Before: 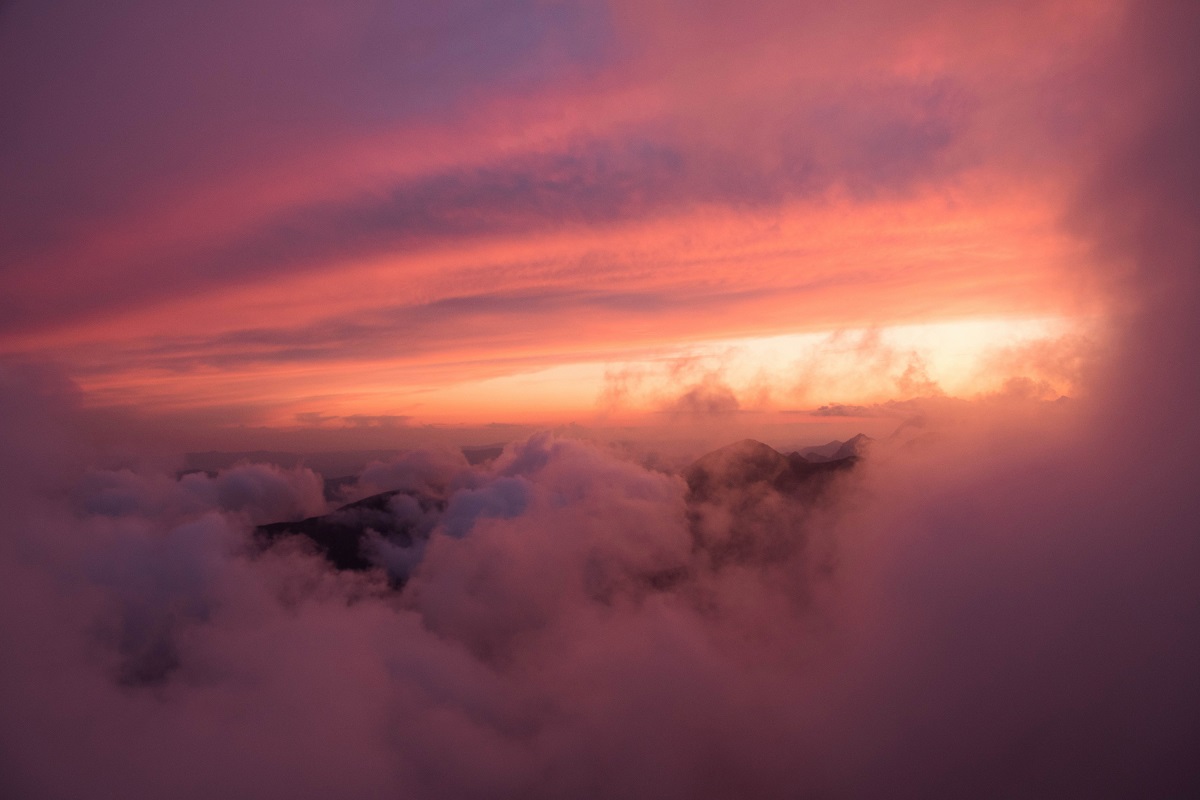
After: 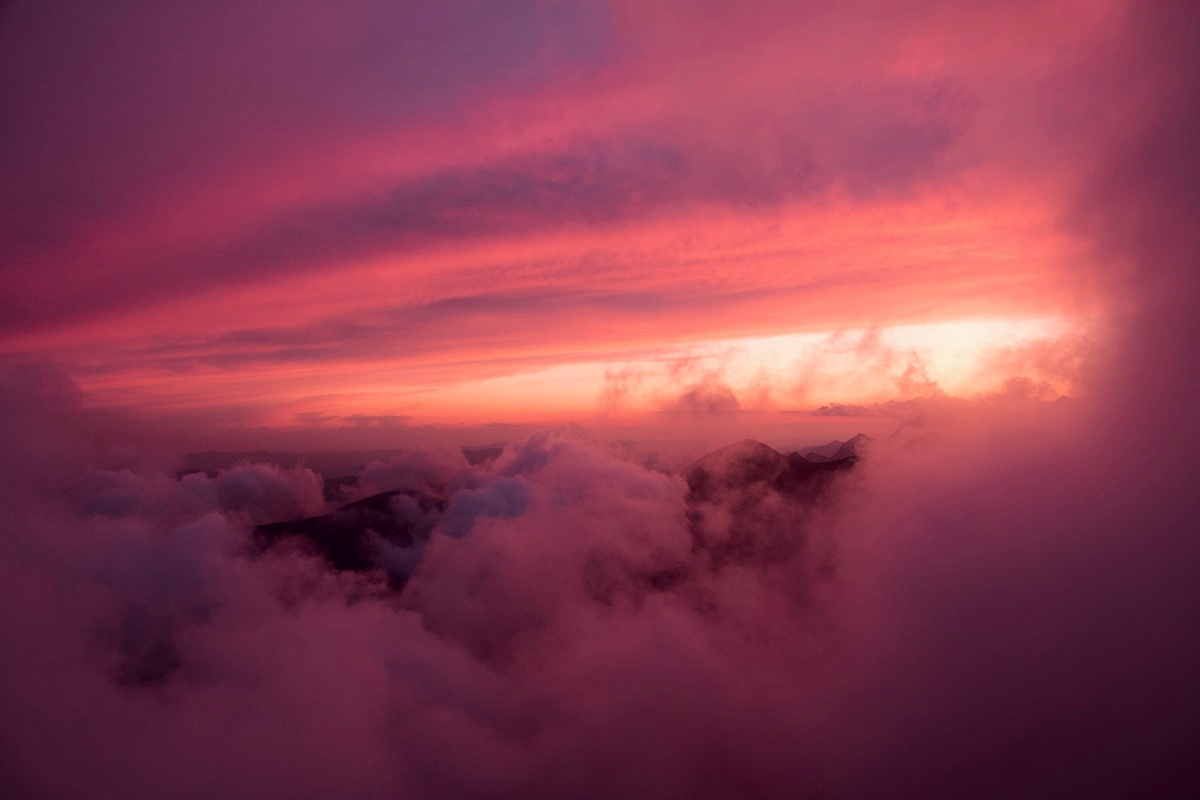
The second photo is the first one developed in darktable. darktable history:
tone curve: curves: ch0 [(0, 0) (0.106, 0.041) (0.256, 0.197) (0.37, 0.336) (0.513, 0.481) (0.667, 0.629) (1, 1)]; ch1 [(0, 0) (0.502, 0.505) (0.553, 0.577) (1, 1)]; ch2 [(0, 0) (0.5, 0.495) (0.56, 0.544) (1, 1)], color space Lab, independent channels
